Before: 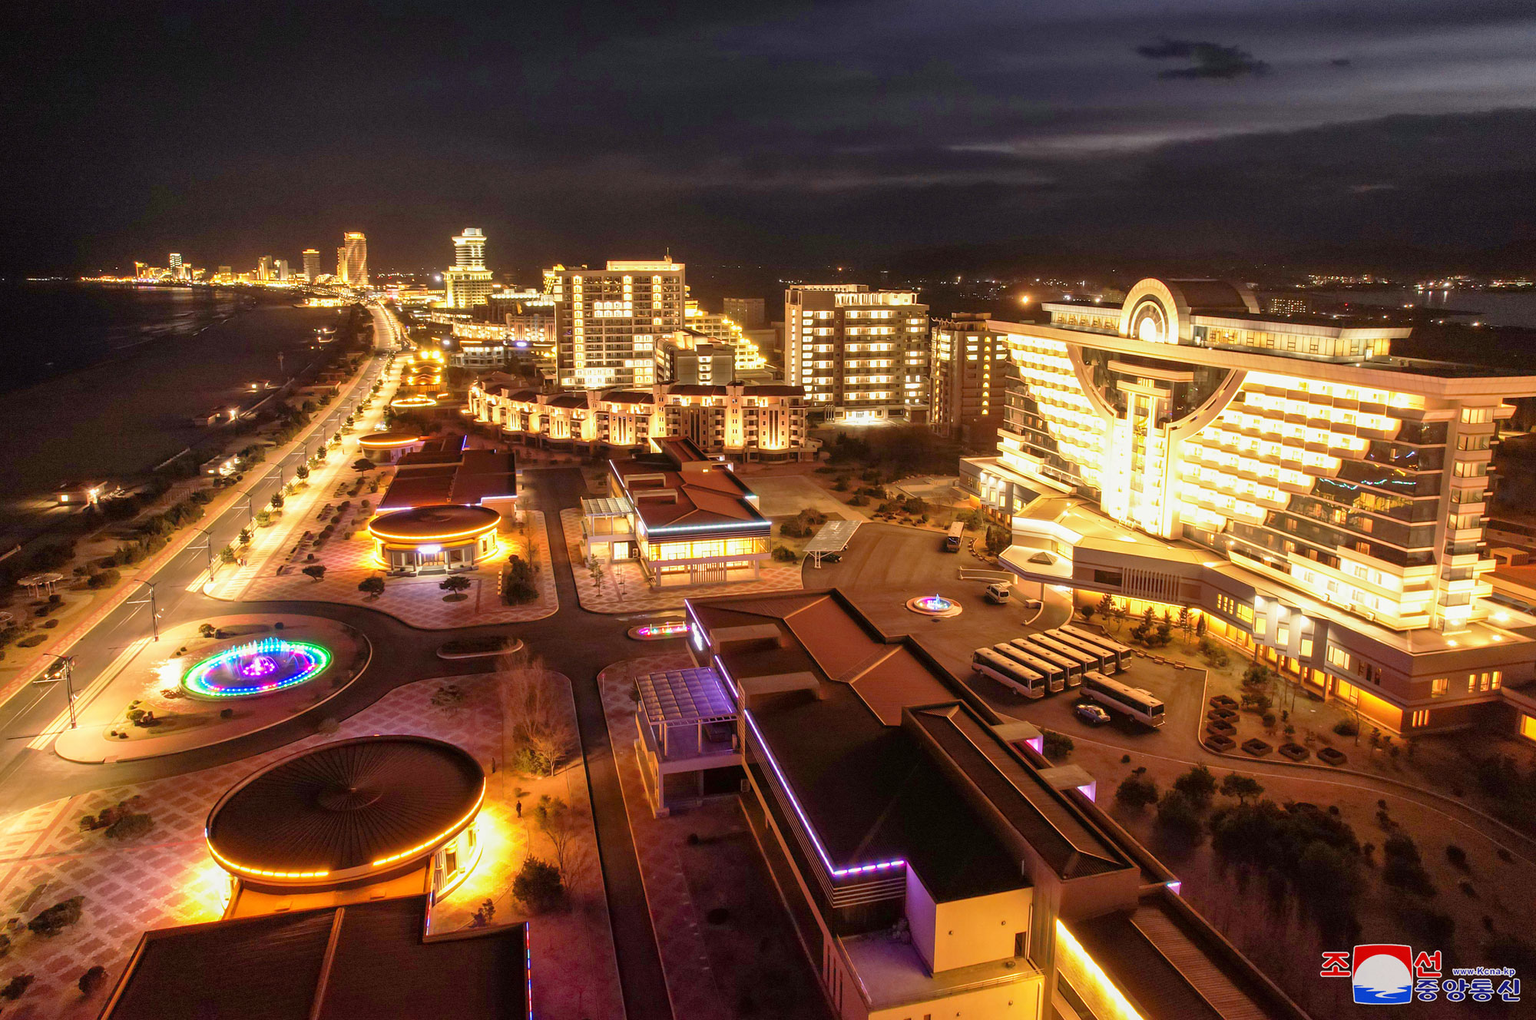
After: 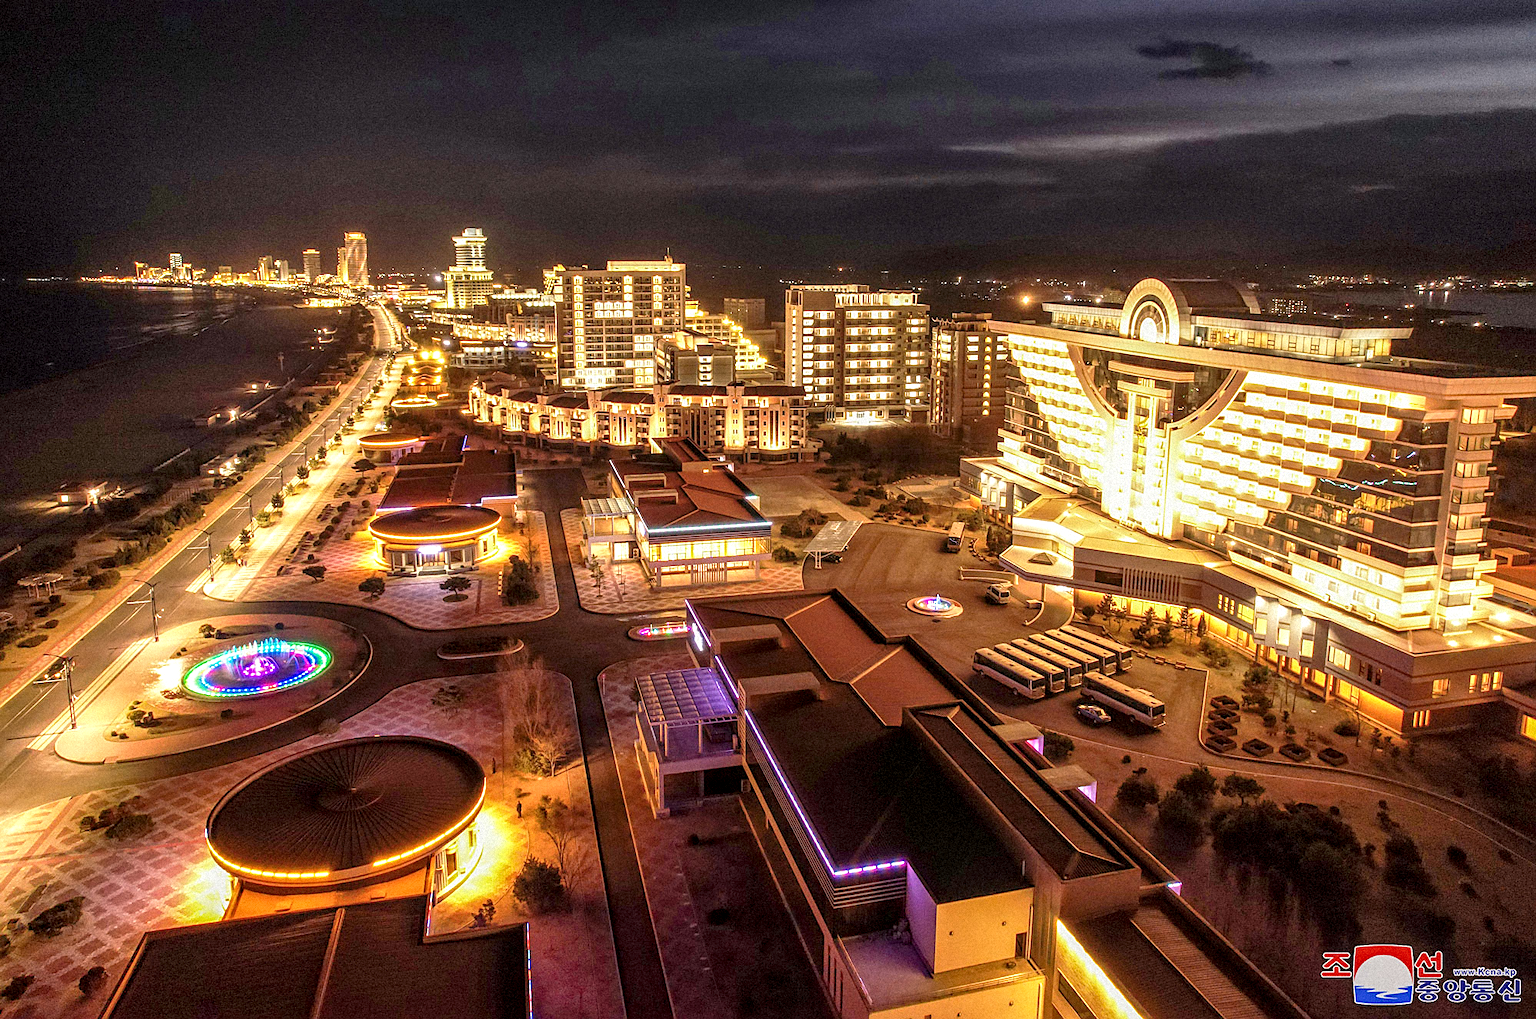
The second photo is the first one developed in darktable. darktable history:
local contrast: highlights 61%, detail 143%, midtone range 0.428
grain: mid-tones bias 0%
sharpen: on, module defaults
